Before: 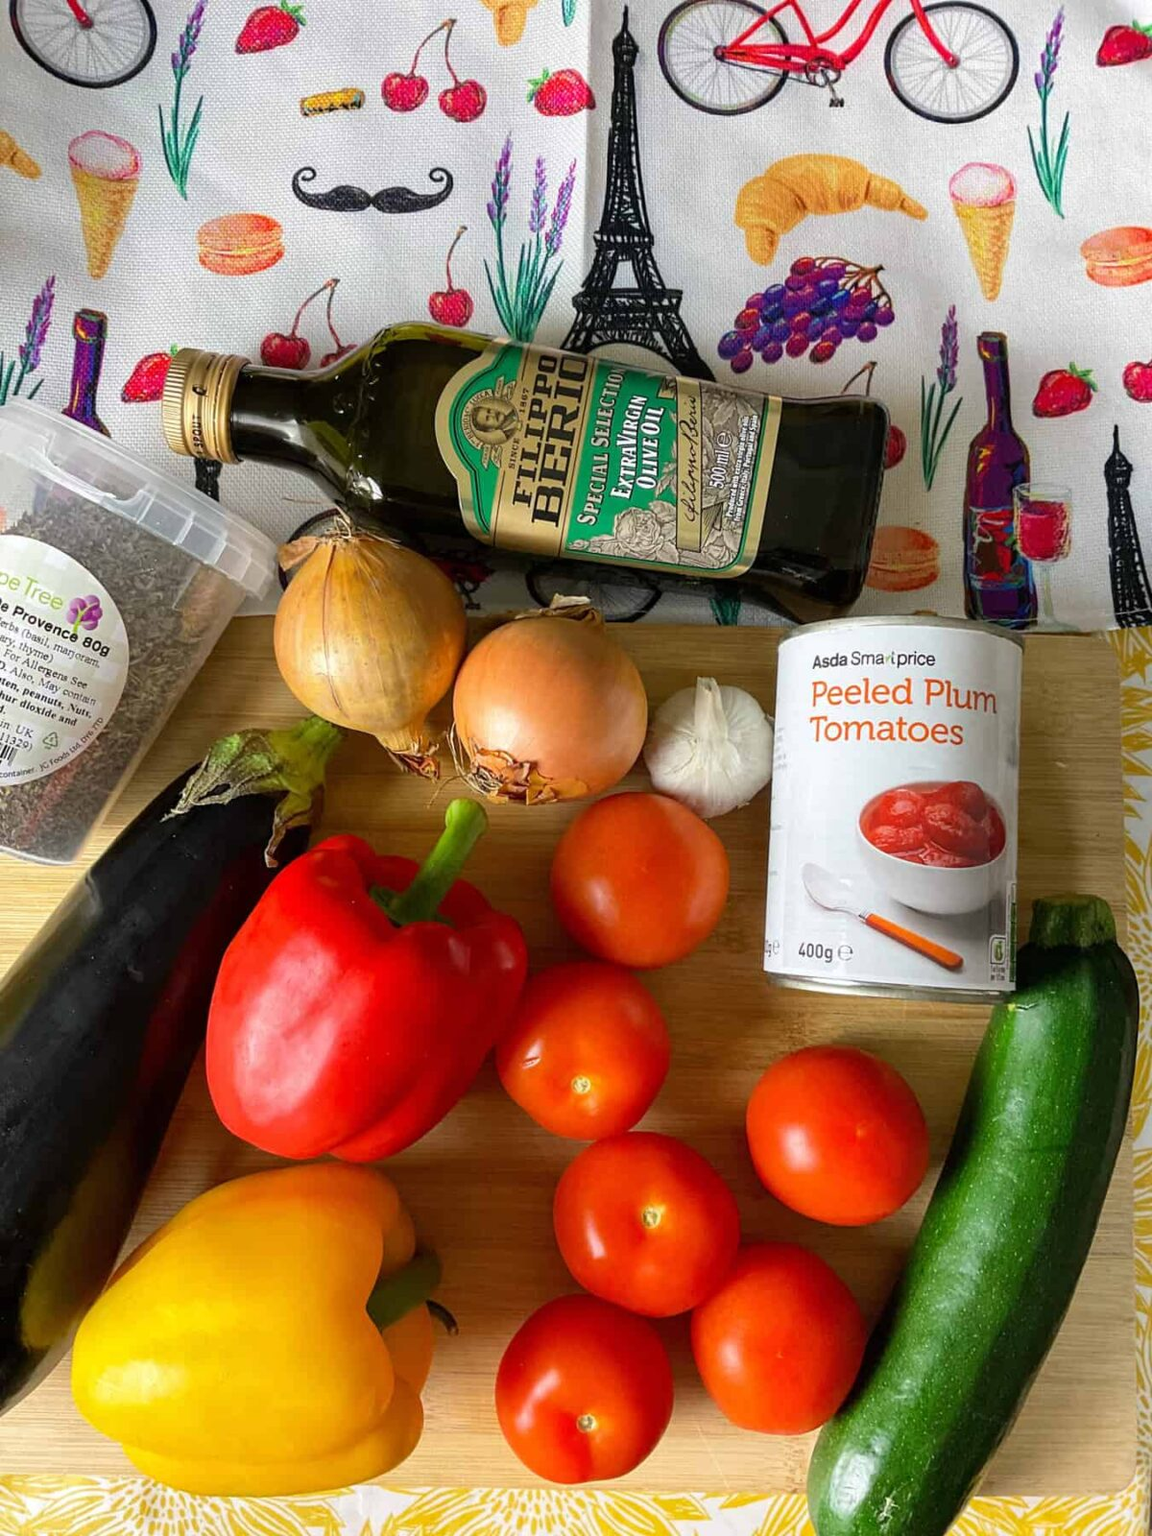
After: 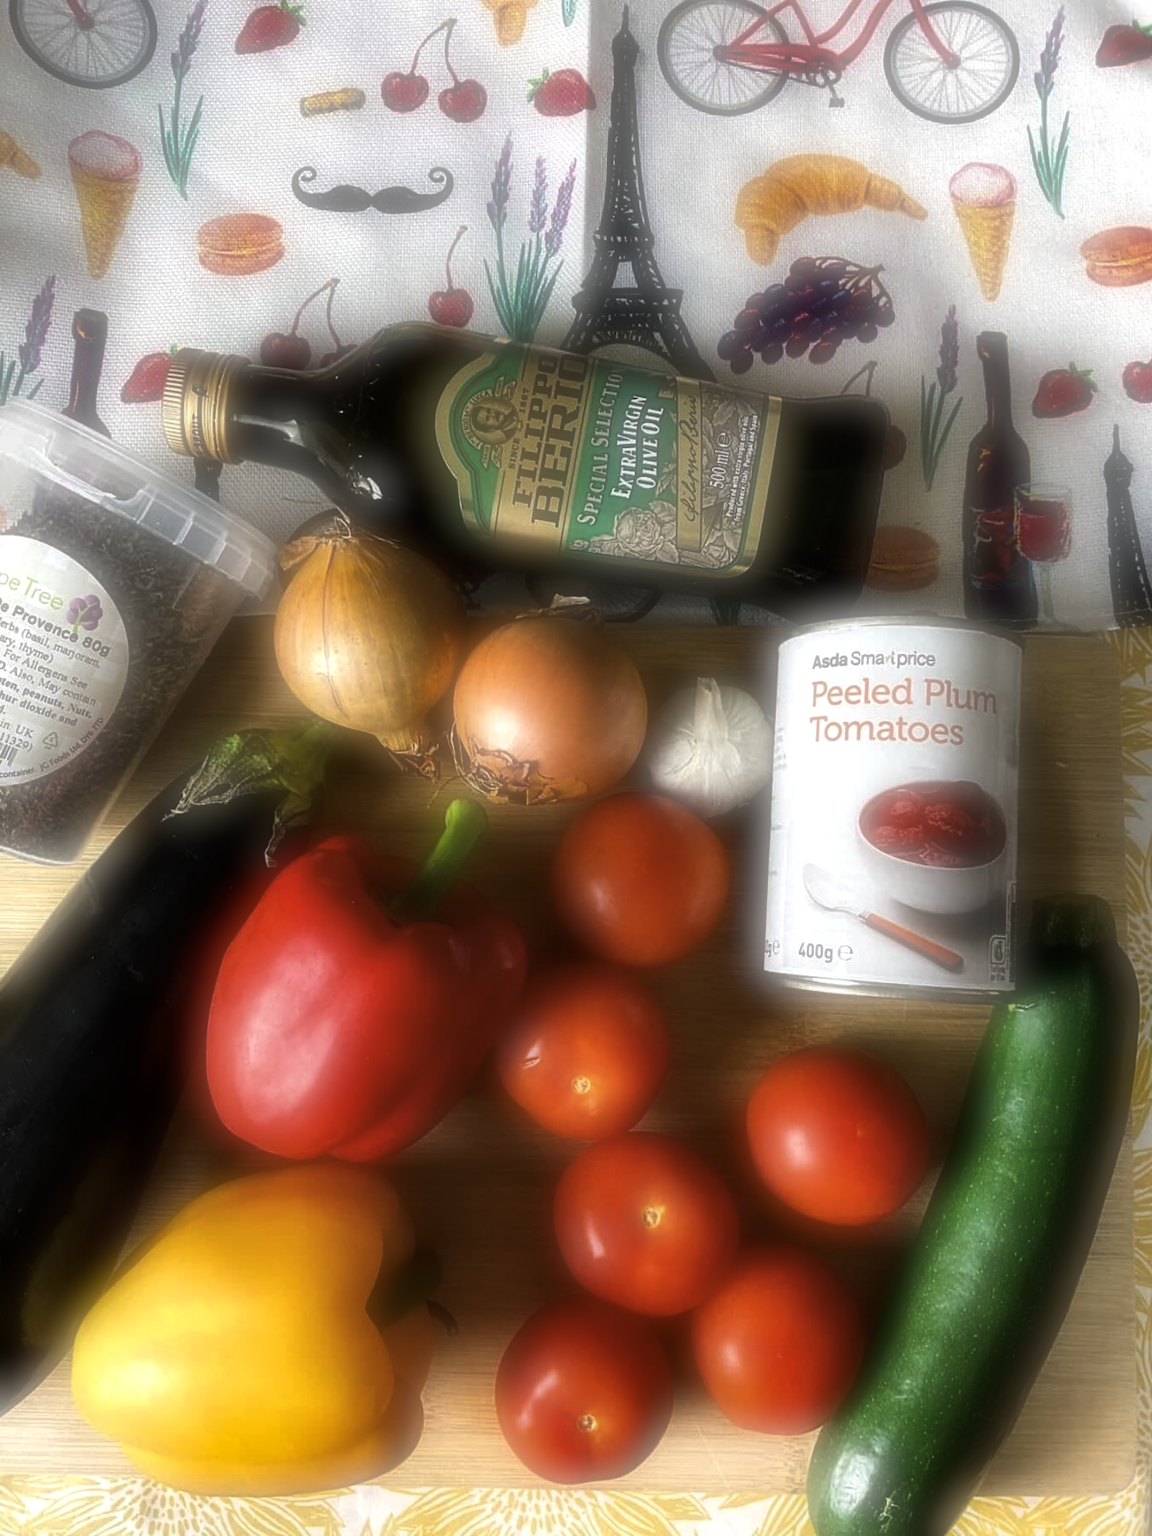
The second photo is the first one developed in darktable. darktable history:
exposure: exposure 0.3 EV, compensate highlight preservation false
levels: levels [0, 0.618, 1]
shadows and highlights: shadows 37.27, highlights -28.18, soften with gaussian
soften: on, module defaults
